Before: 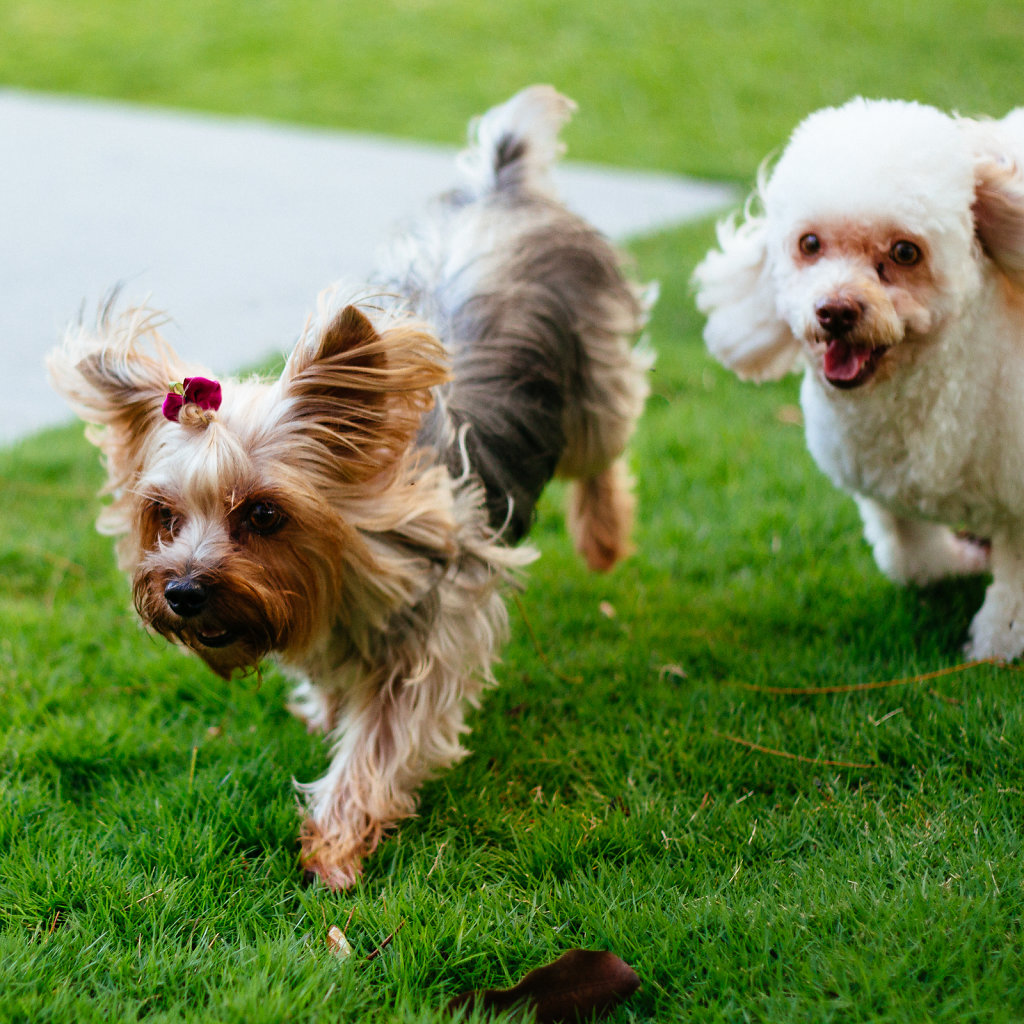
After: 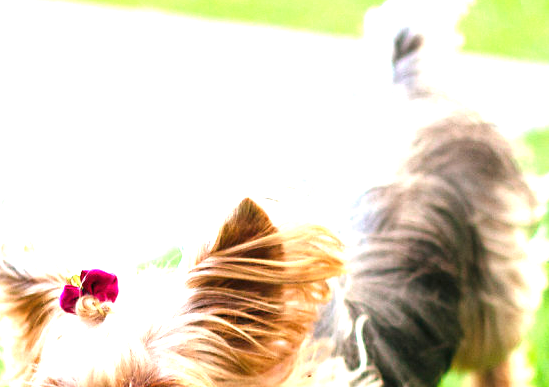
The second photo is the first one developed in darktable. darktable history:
exposure: black level correction 0, exposure 1.5 EV, compensate exposure bias true, compensate highlight preservation false
crop: left 10.121%, top 10.631%, right 36.218%, bottom 51.526%
